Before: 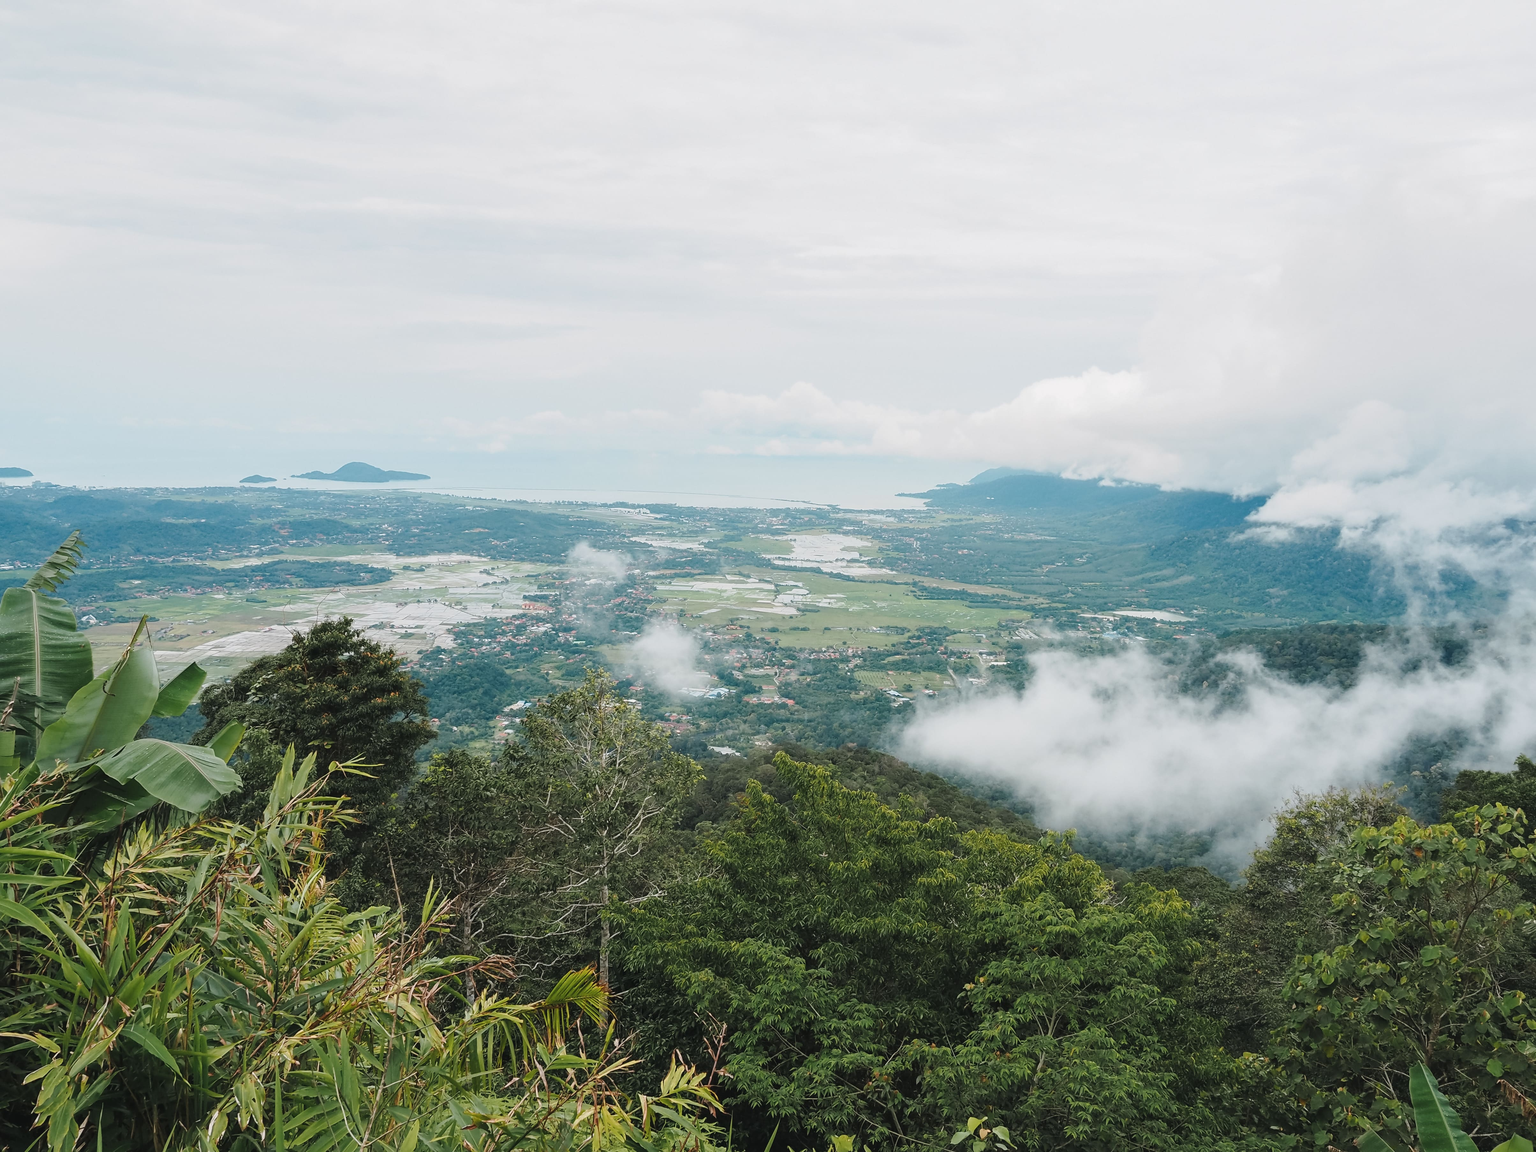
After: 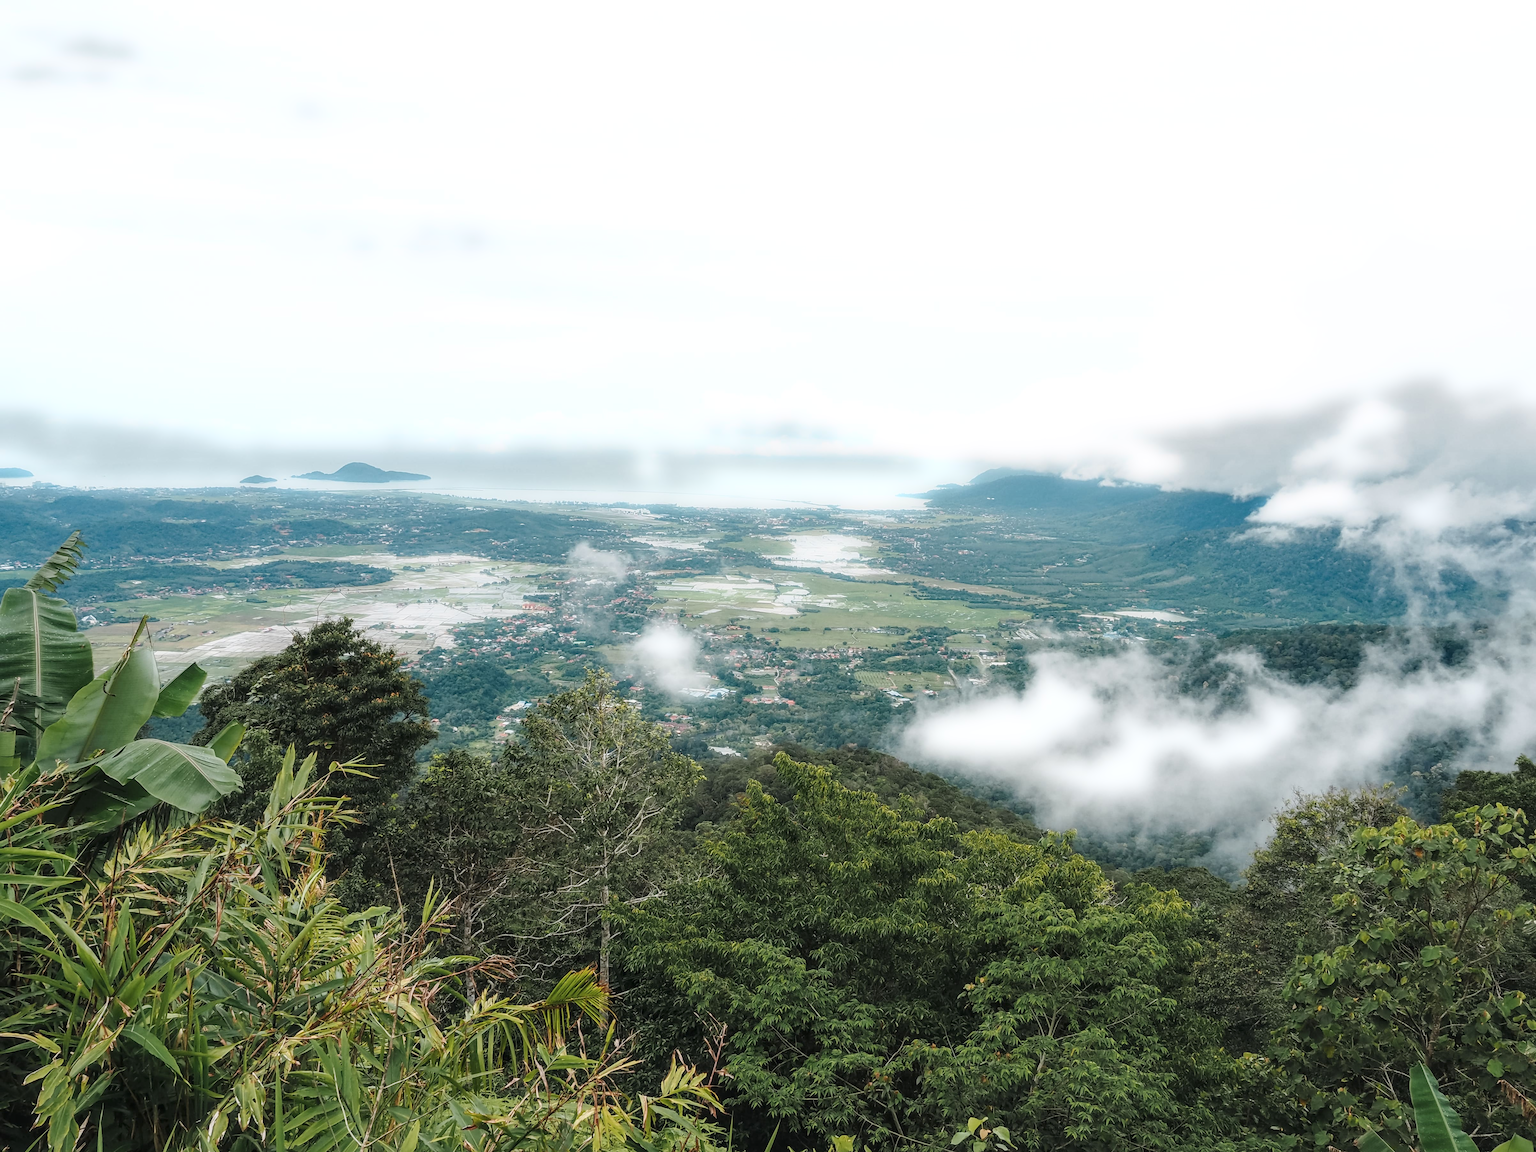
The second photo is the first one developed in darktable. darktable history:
bloom: size 5%, threshold 95%, strength 15%
exposure: black level correction 0, compensate exposure bias true, compensate highlight preservation false
local contrast: on, module defaults
